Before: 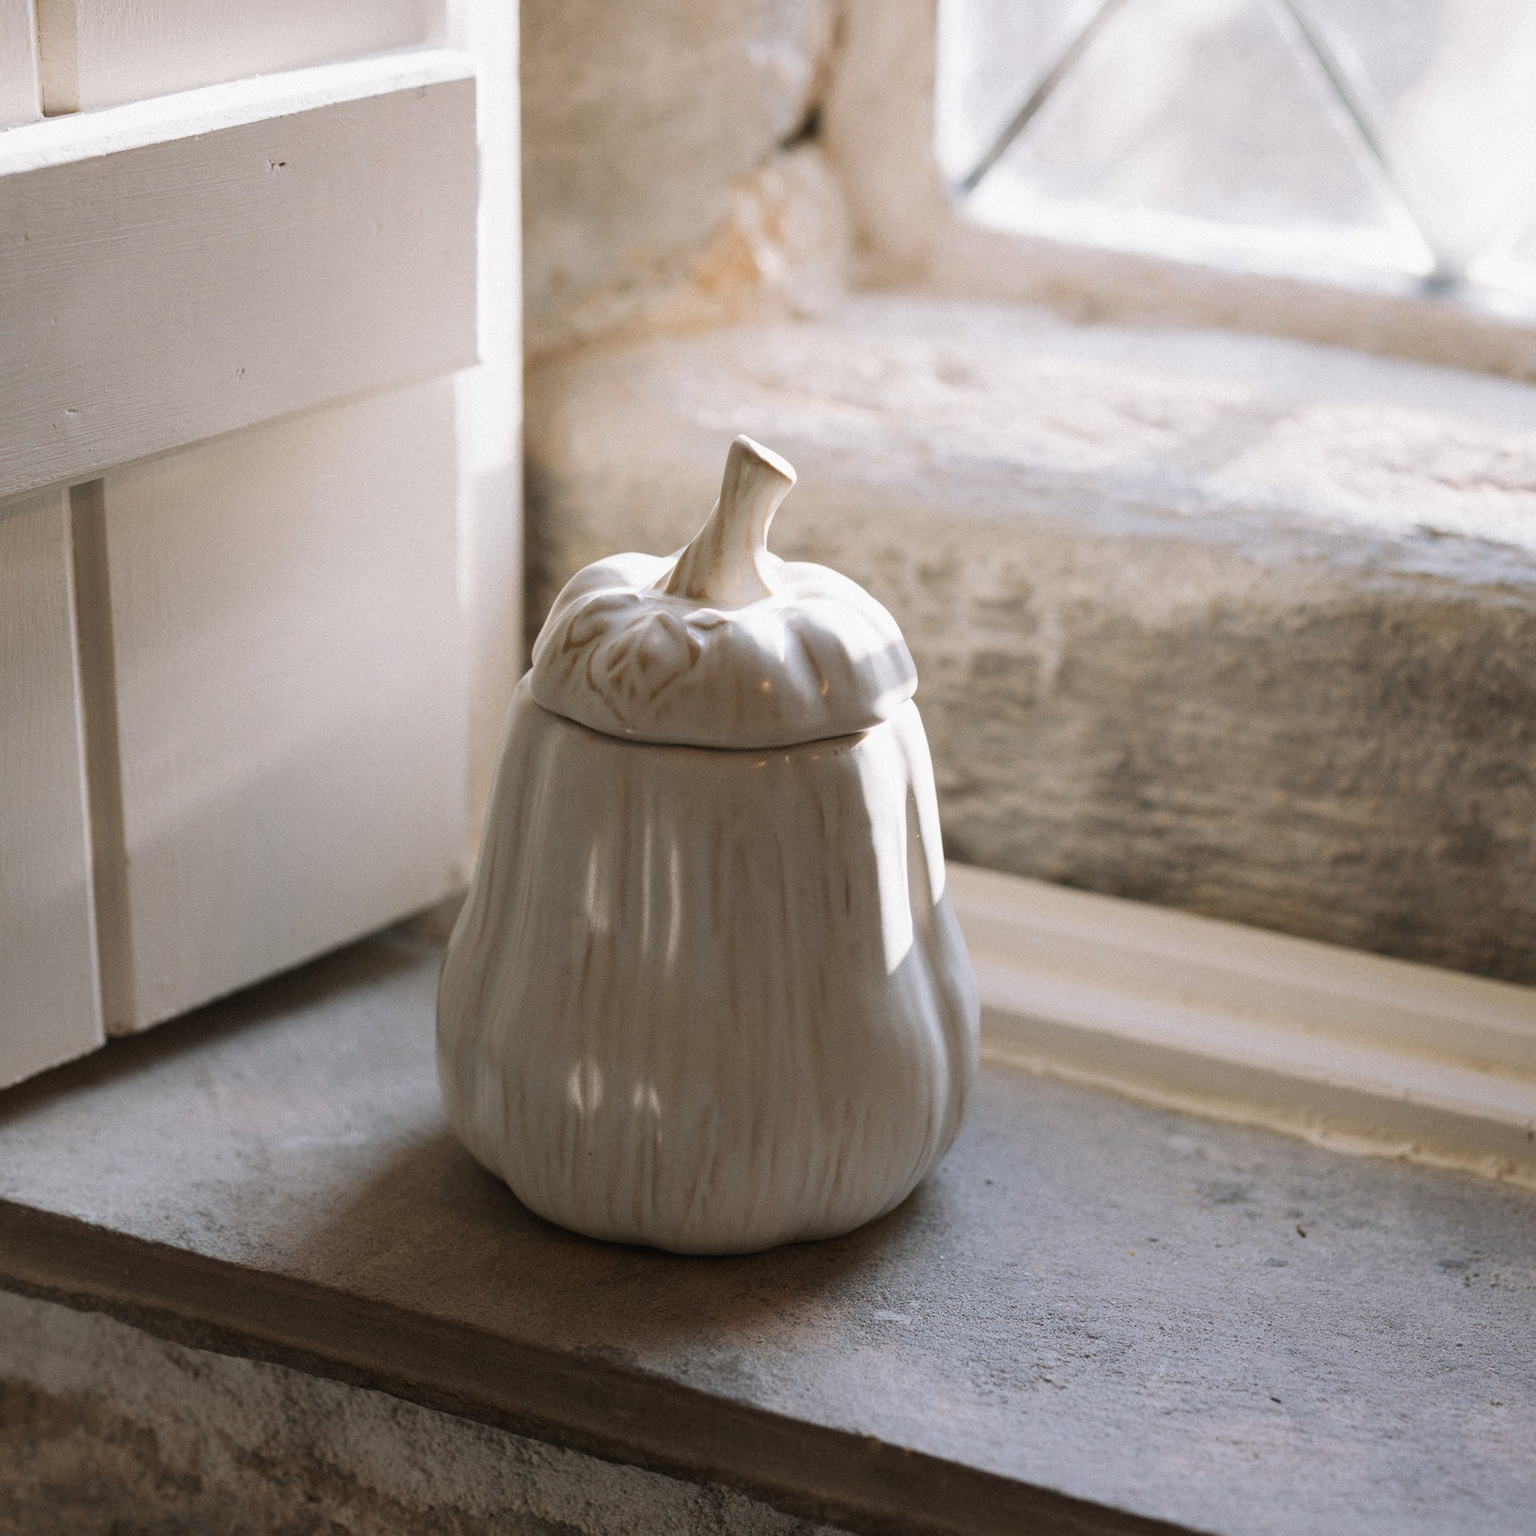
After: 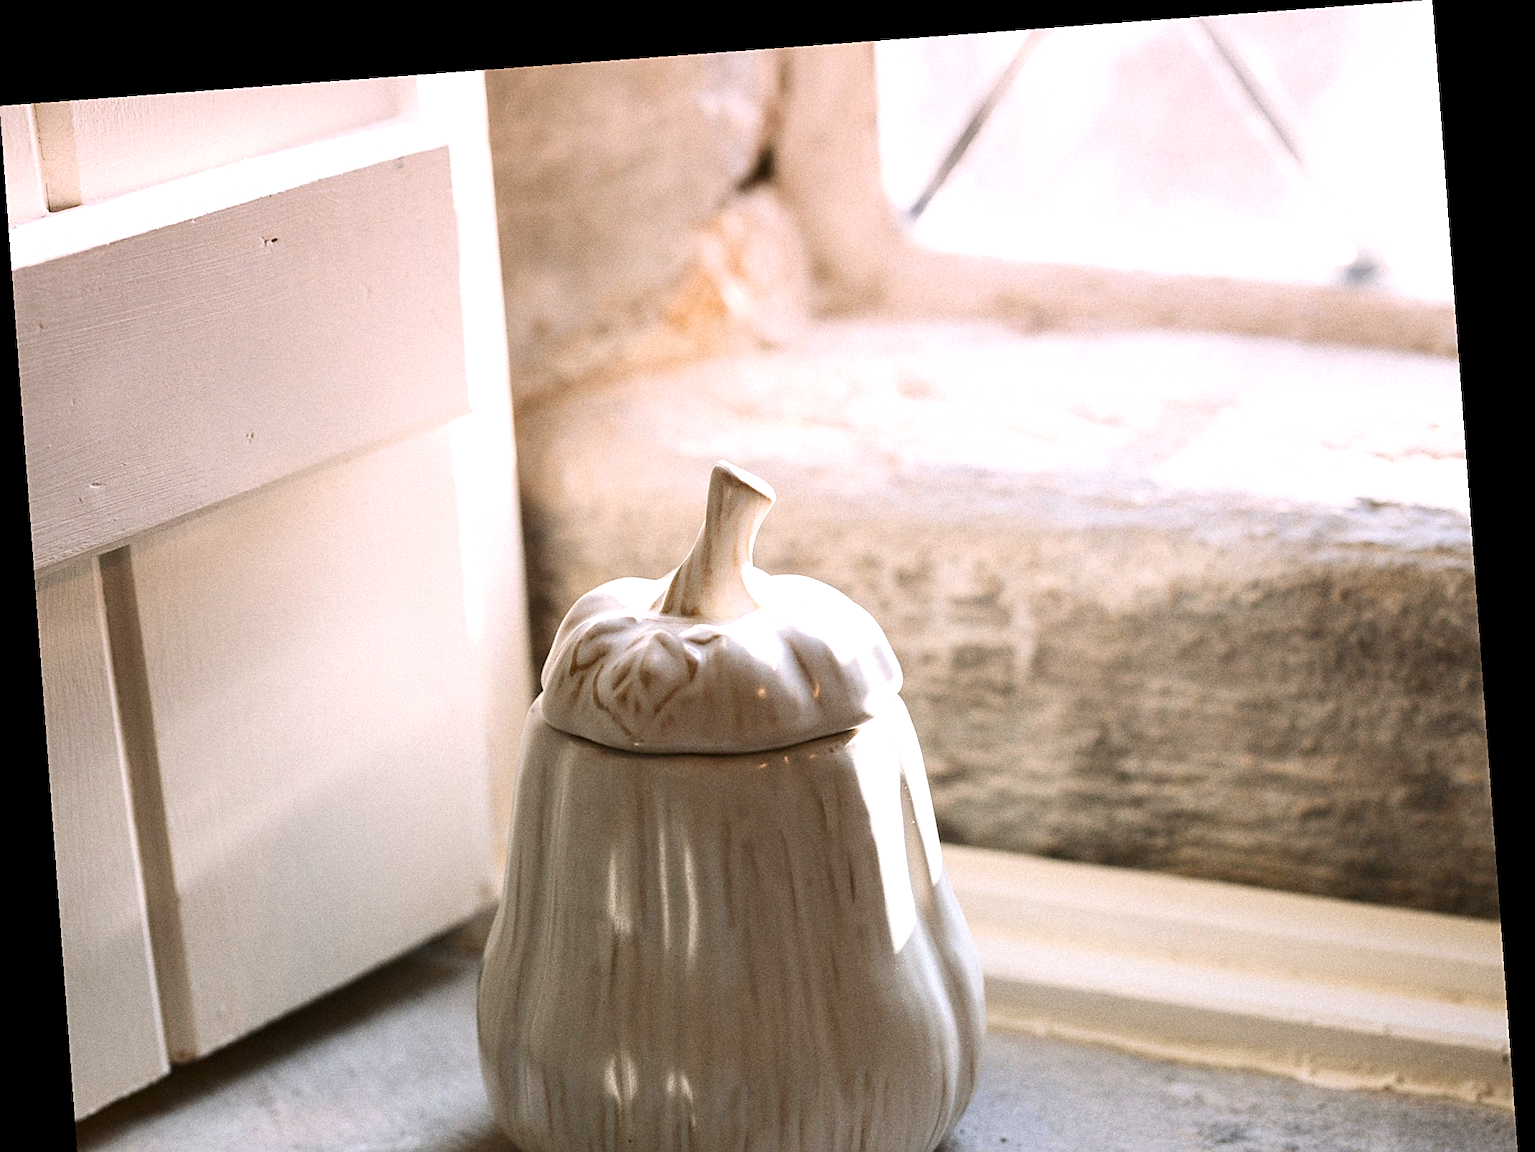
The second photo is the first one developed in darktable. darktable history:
tone equalizer: -7 EV 0.13 EV, smoothing diameter 25%, edges refinement/feathering 10, preserve details guided filter
shadows and highlights: shadows 25, highlights -25
rotate and perspective: rotation -4.25°, automatic cropping off
graduated density: density 0.38 EV, hardness 21%, rotation -6.11°, saturation 32%
crop: bottom 24.967%
exposure: black level correction 0, exposure 0.7 EV, compensate exposure bias true, compensate highlight preservation false
contrast brightness saturation: contrast 0.2, brightness -0.11, saturation 0.1
sharpen: on, module defaults
